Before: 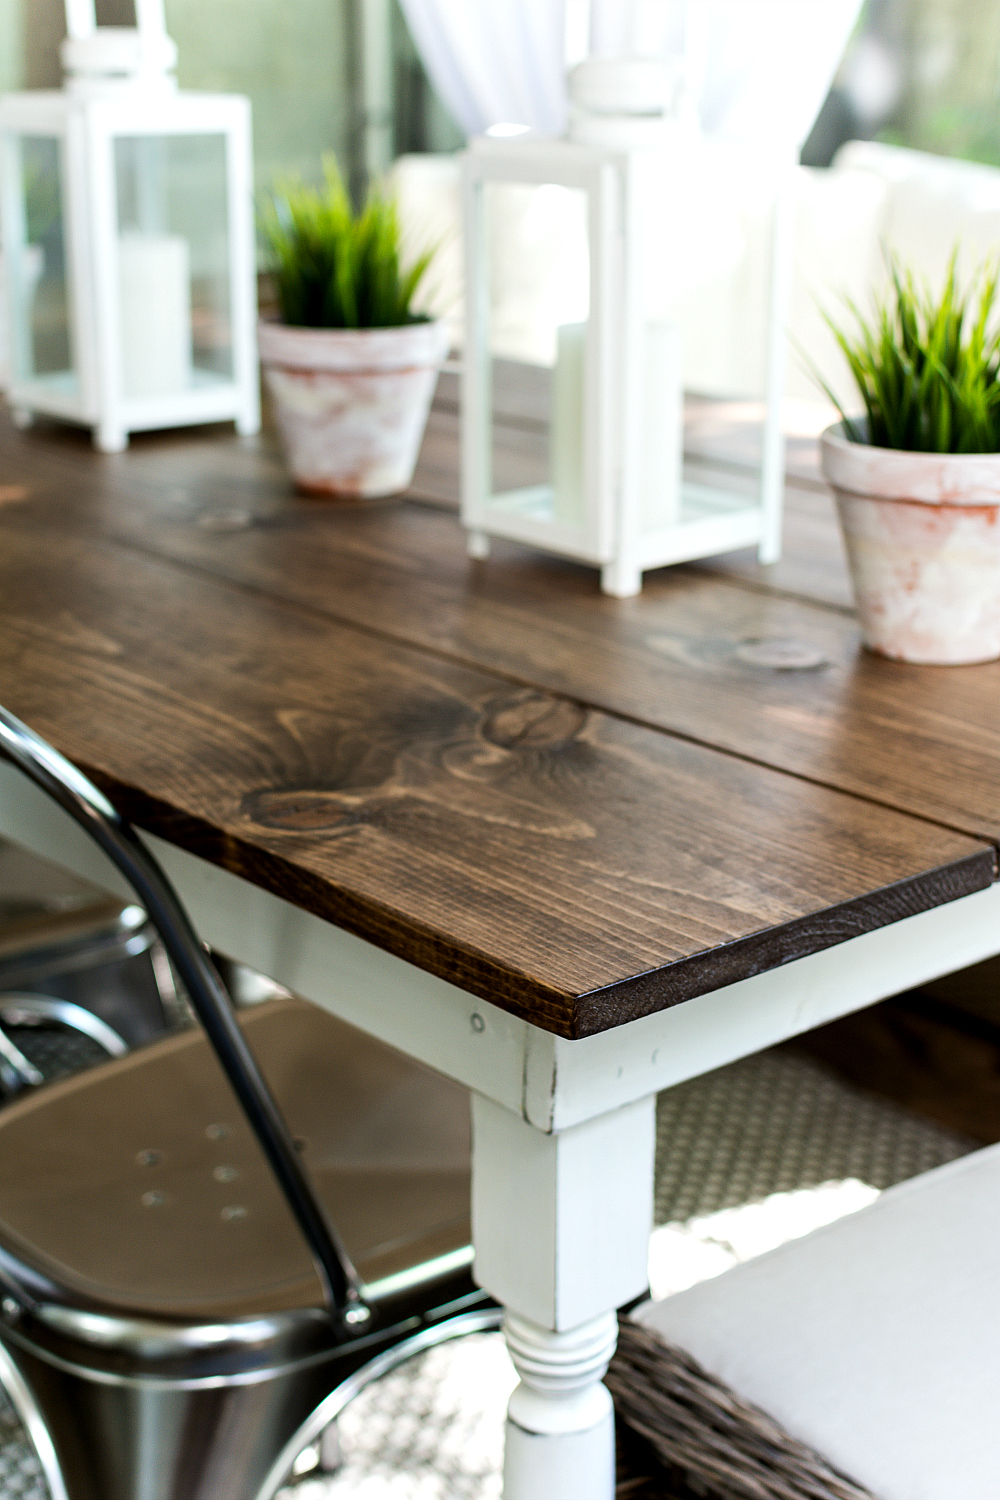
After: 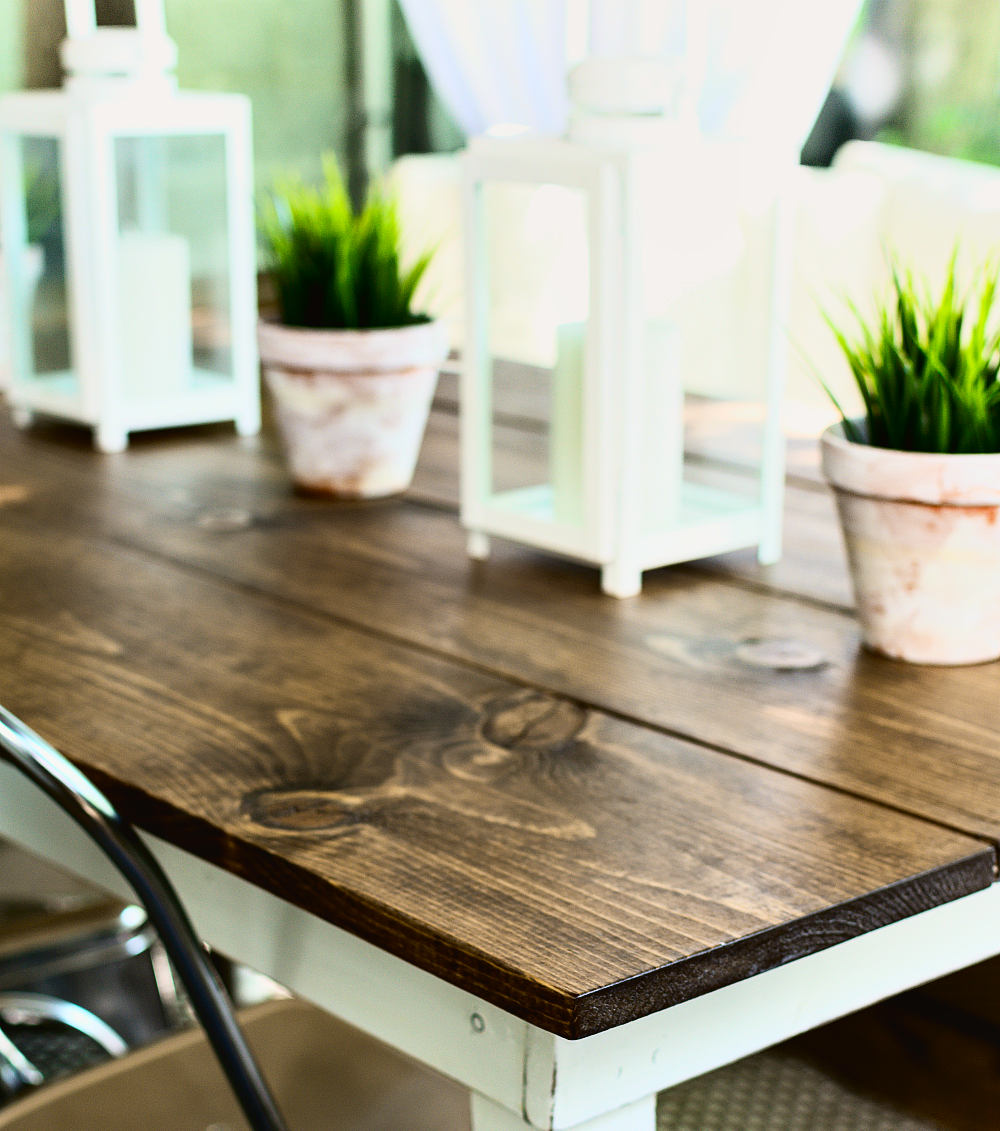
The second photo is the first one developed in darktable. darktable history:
crop: bottom 24.561%
tone curve: curves: ch0 [(0, 0.023) (0.113, 0.084) (0.285, 0.301) (0.673, 0.796) (0.845, 0.932) (0.994, 0.971)]; ch1 [(0, 0) (0.456, 0.437) (0.498, 0.5) (0.57, 0.559) (0.631, 0.639) (1, 1)]; ch2 [(0, 0) (0.417, 0.44) (0.46, 0.453) (0.502, 0.507) (0.55, 0.57) (0.67, 0.712) (1, 1)], color space Lab, independent channels, preserve colors none
shadows and highlights: low approximation 0.01, soften with gaussian
